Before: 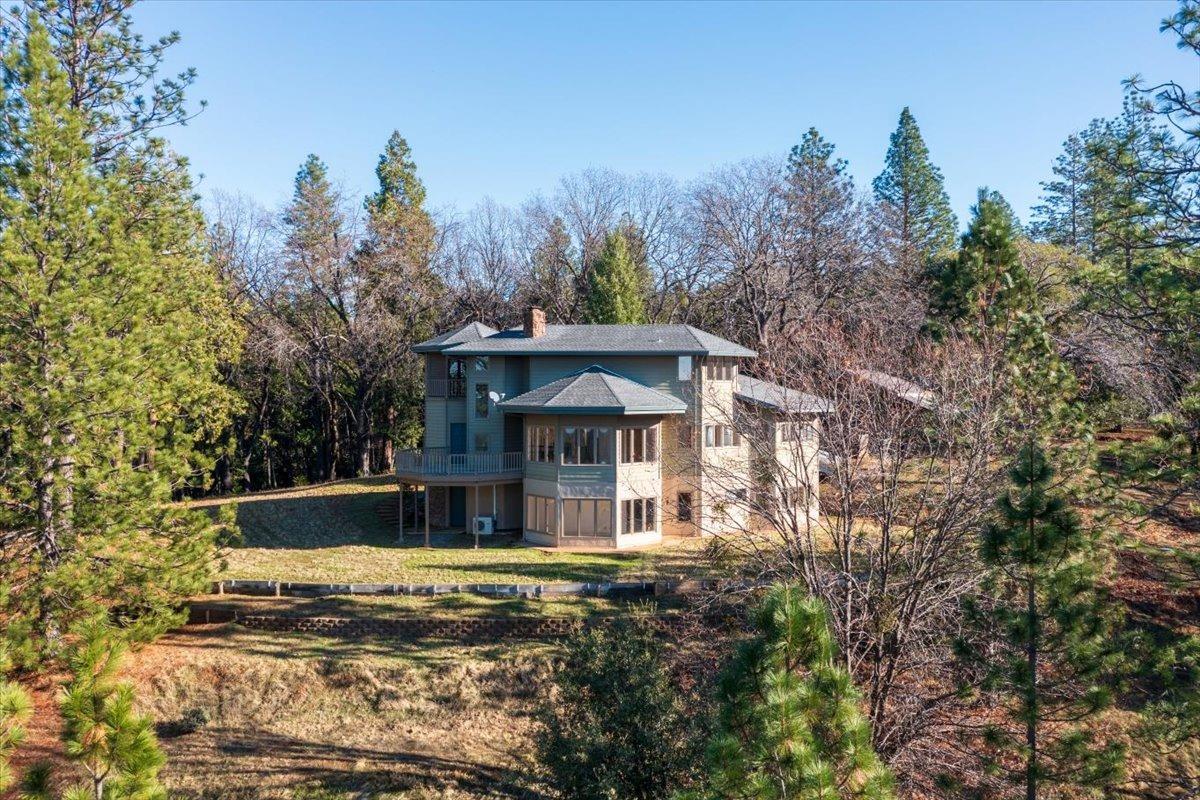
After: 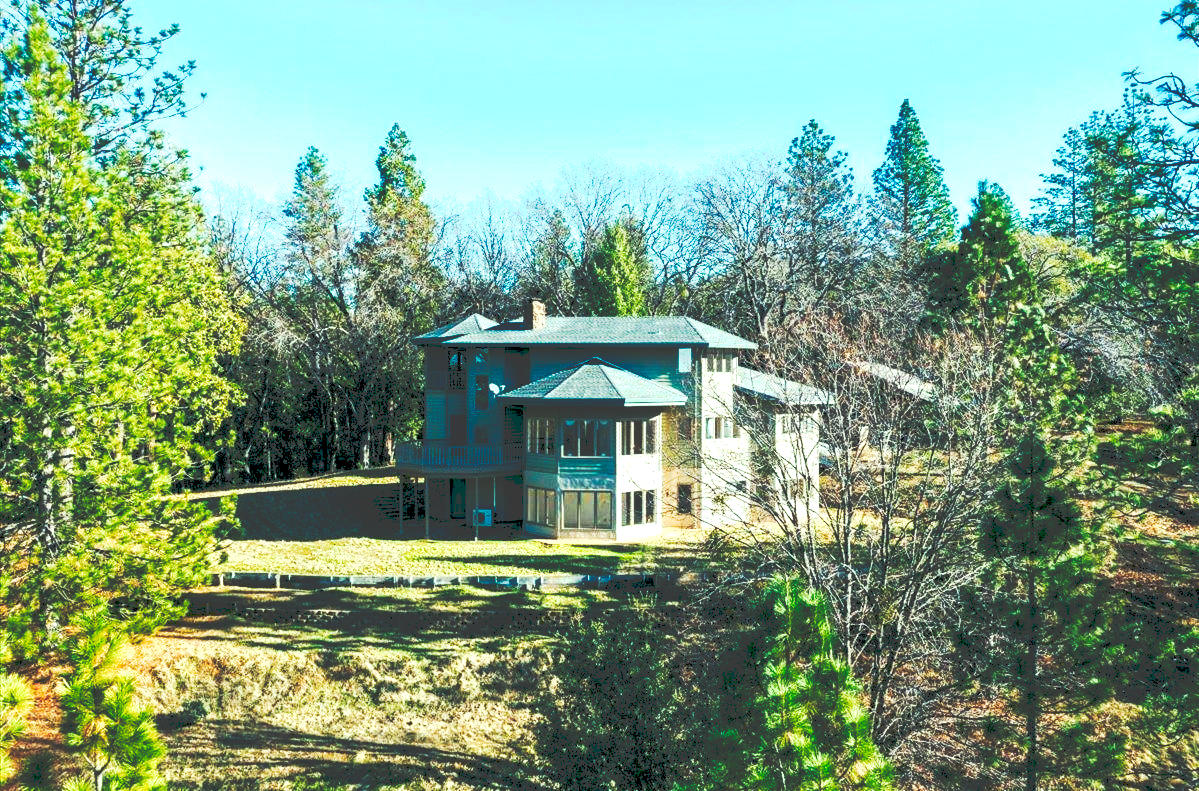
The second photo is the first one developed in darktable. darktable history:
crop: top 1.049%, right 0.001%
tone curve: curves: ch0 [(0, 0) (0.003, 0.231) (0.011, 0.231) (0.025, 0.231) (0.044, 0.231) (0.069, 0.235) (0.1, 0.24) (0.136, 0.246) (0.177, 0.256) (0.224, 0.279) (0.277, 0.313) (0.335, 0.354) (0.399, 0.428) (0.468, 0.514) (0.543, 0.61) (0.623, 0.728) (0.709, 0.808) (0.801, 0.873) (0.898, 0.909) (1, 1)], preserve colors none
shadows and highlights: shadows 12, white point adjustment 1.2, highlights -0.36, soften with gaussian
color balance rgb: shadows lift › luminance -7.7%, shadows lift › chroma 2.13%, shadows lift › hue 165.27°, power › luminance -7.77%, power › chroma 1.1%, power › hue 215.88°, highlights gain › luminance 15.15%, highlights gain › chroma 7%, highlights gain › hue 125.57°, global offset › luminance -0.33%, global offset › chroma 0.11%, global offset › hue 165.27°, perceptual saturation grading › global saturation 24.42%, perceptual saturation grading › highlights -24.42%, perceptual saturation grading › mid-tones 24.42%, perceptual saturation grading › shadows 40%, perceptual brilliance grading › global brilliance -5%, perceptual brilliance grading › highlights 24.42%, perceptual brilliance grading › mid-tones 7%, perceptual brilliance grading › shadows -5%
